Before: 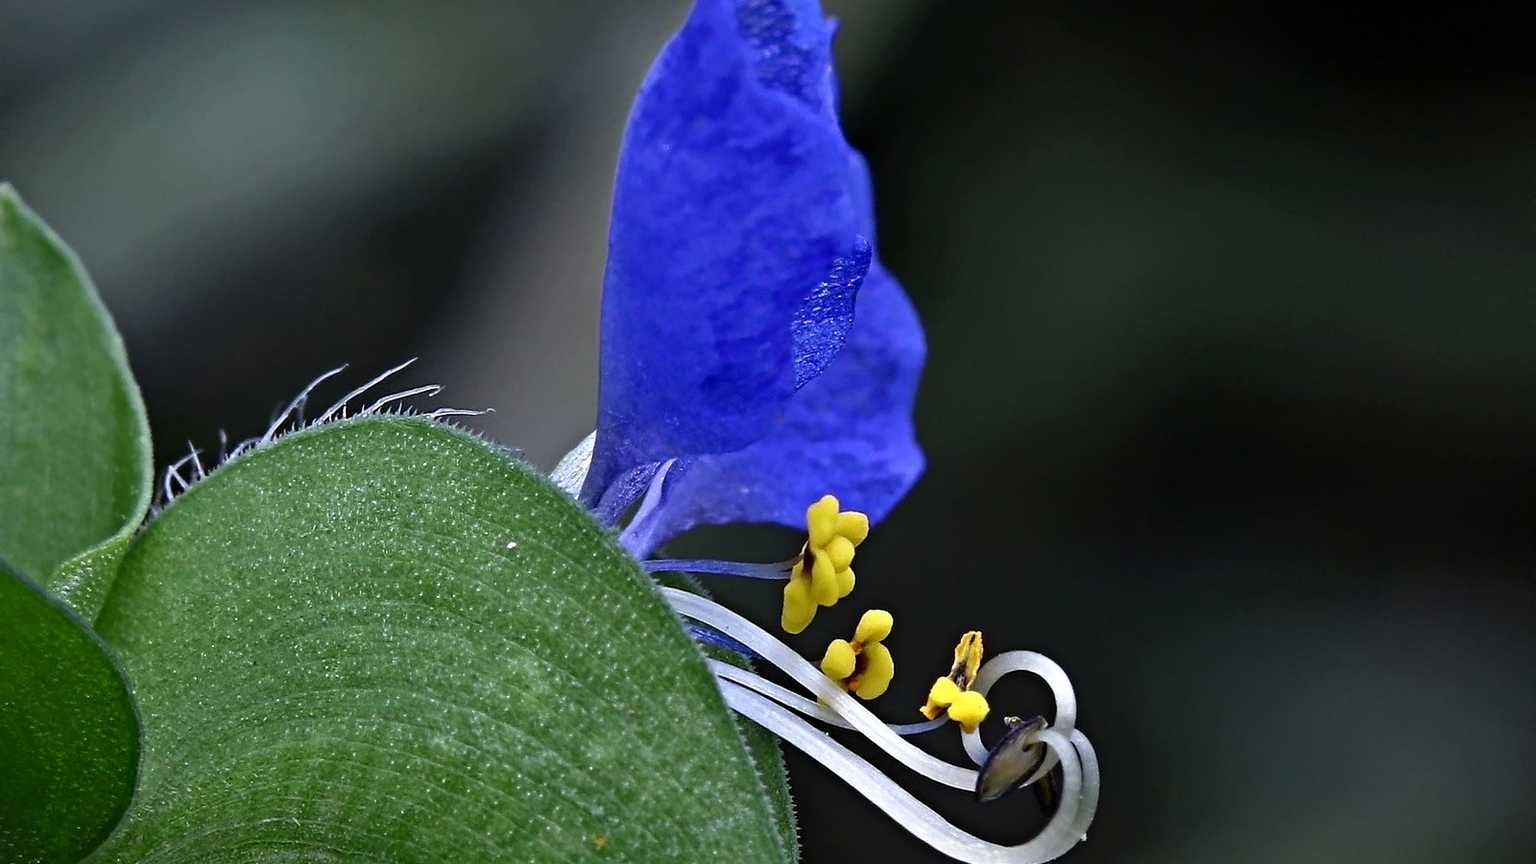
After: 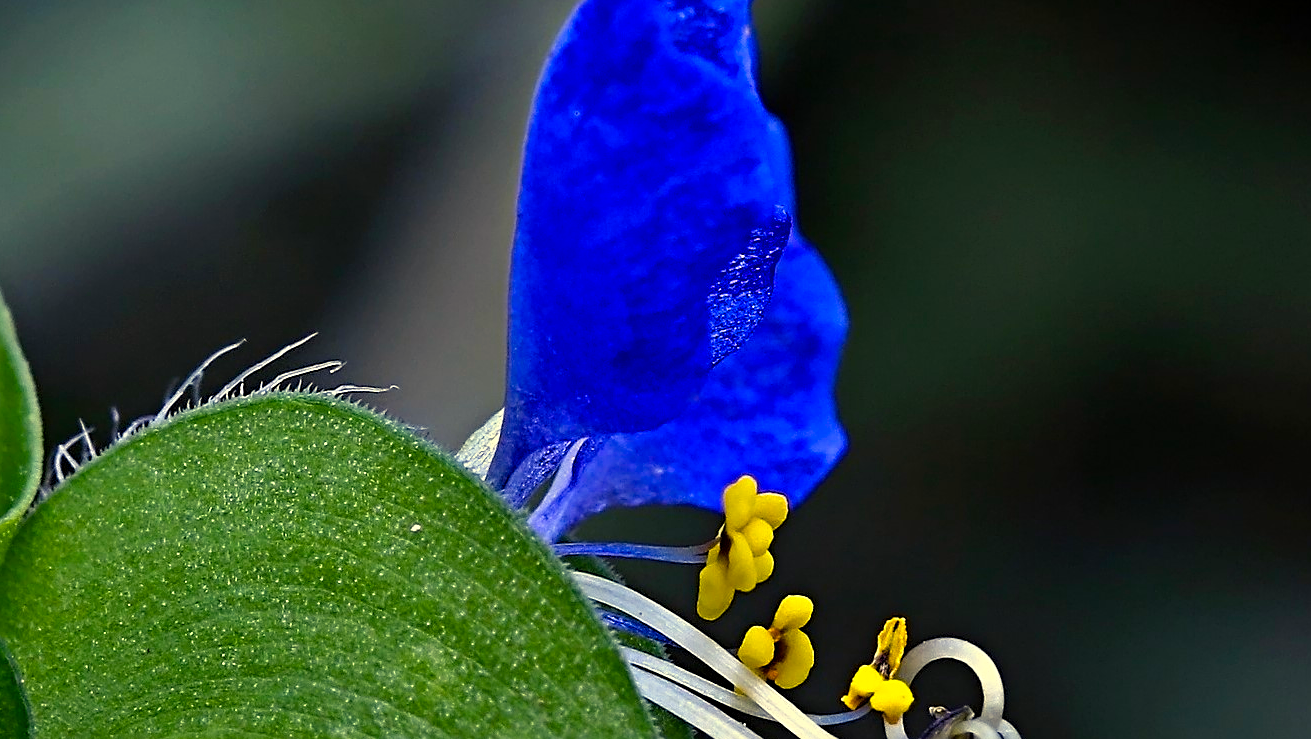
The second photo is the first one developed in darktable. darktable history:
sharpen: on, module defaults
crop and rotate: left 7.402%, top 4.547%, right 10.625%, bottom 13.246%
color balance rgb: highlights gain › chroma 7.88%, highlights gain › hue 85.7°, linear chroma grading › global chroma 15.507%, perceptual saturation grading › global saturation 29.666%
